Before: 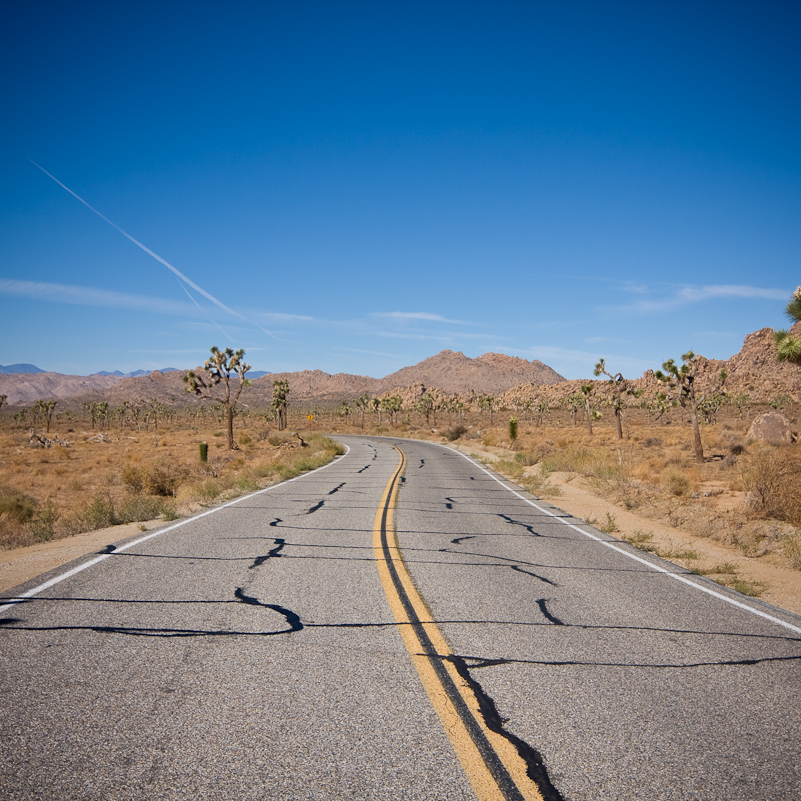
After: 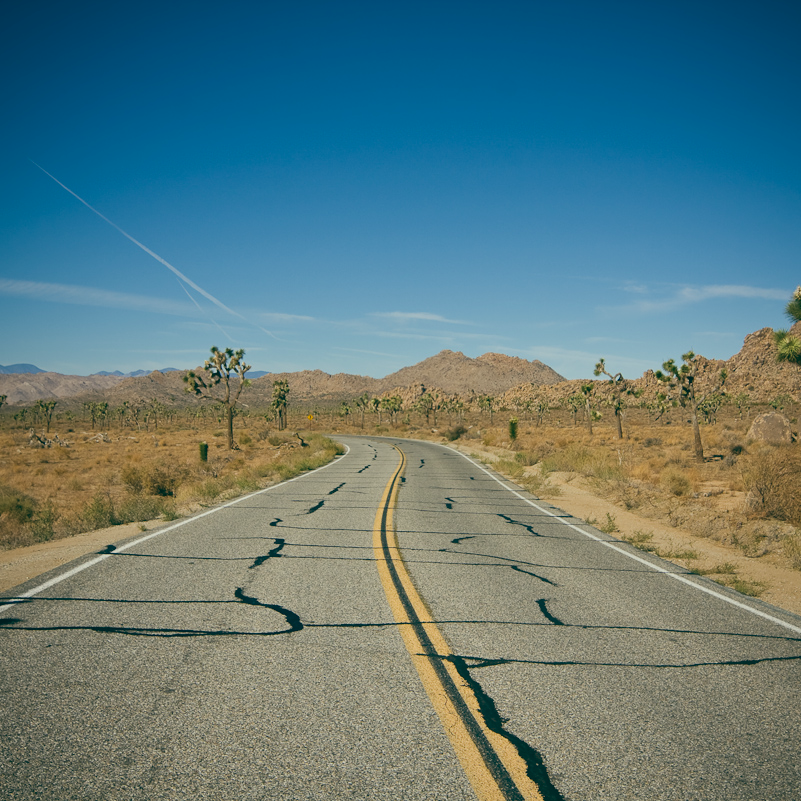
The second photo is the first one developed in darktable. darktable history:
color balance: lift [1.005, 0.99, 1.007, 1.01], gamma [1, 1.034, 1.032, 0.966], gain [0.873, 1.055, 1.067, 0.933]
